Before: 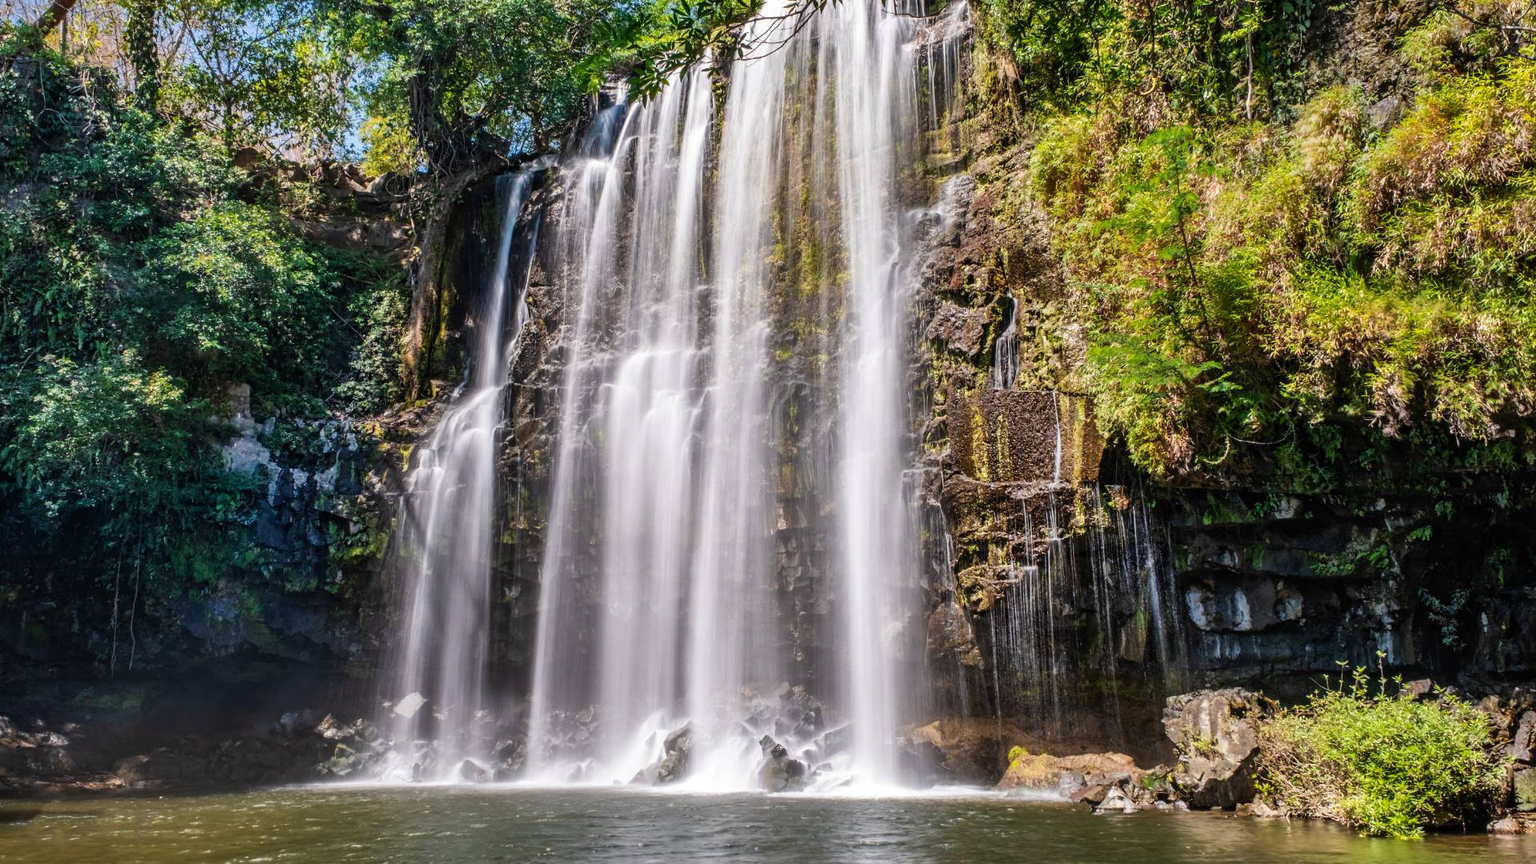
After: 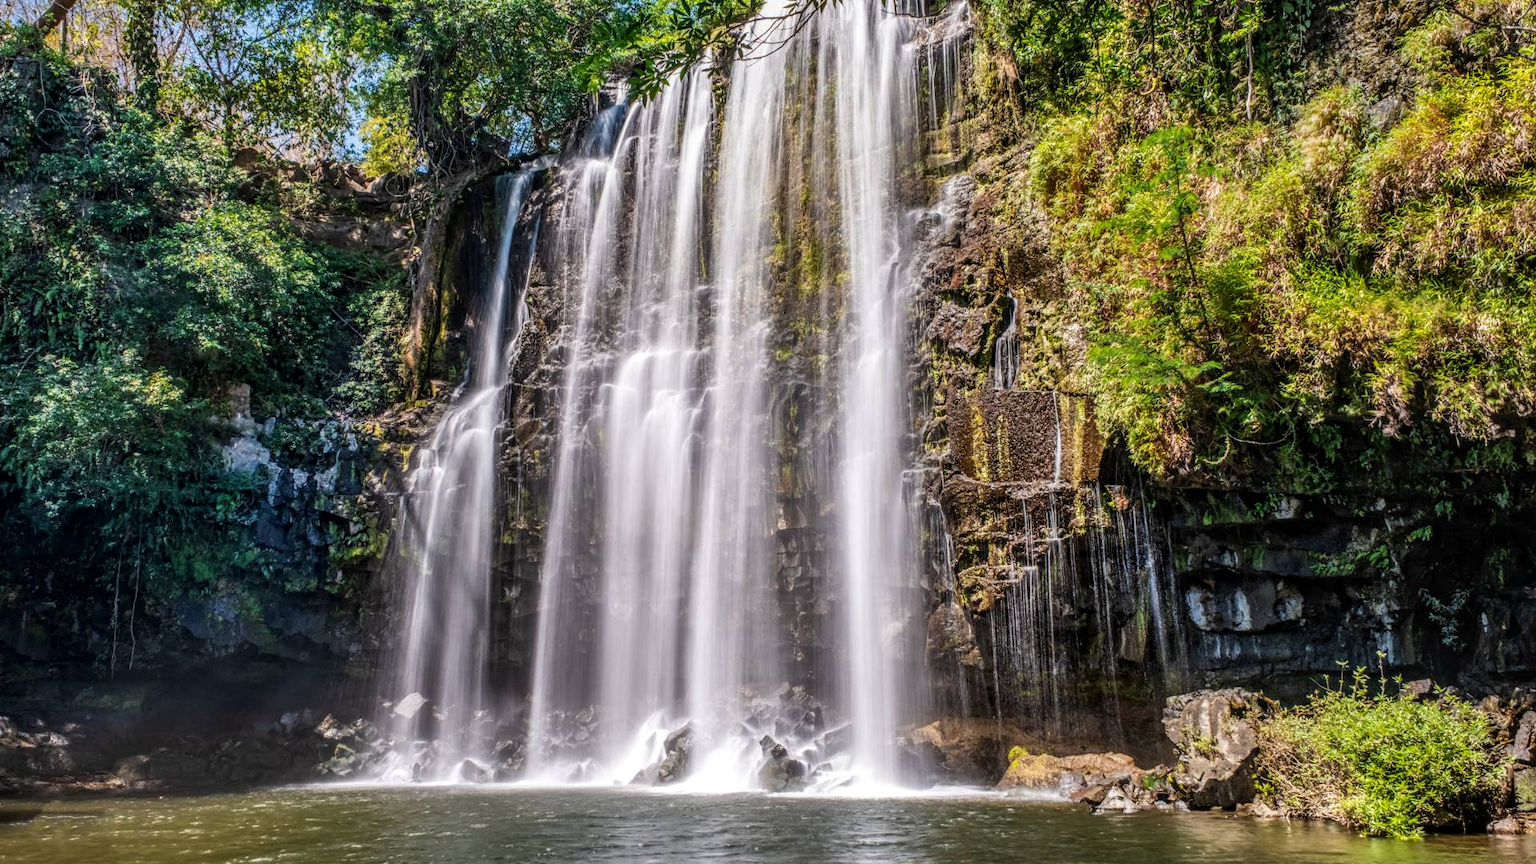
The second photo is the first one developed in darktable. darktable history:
local contrast: highlights 0%, shadows 7%, detail 134%
